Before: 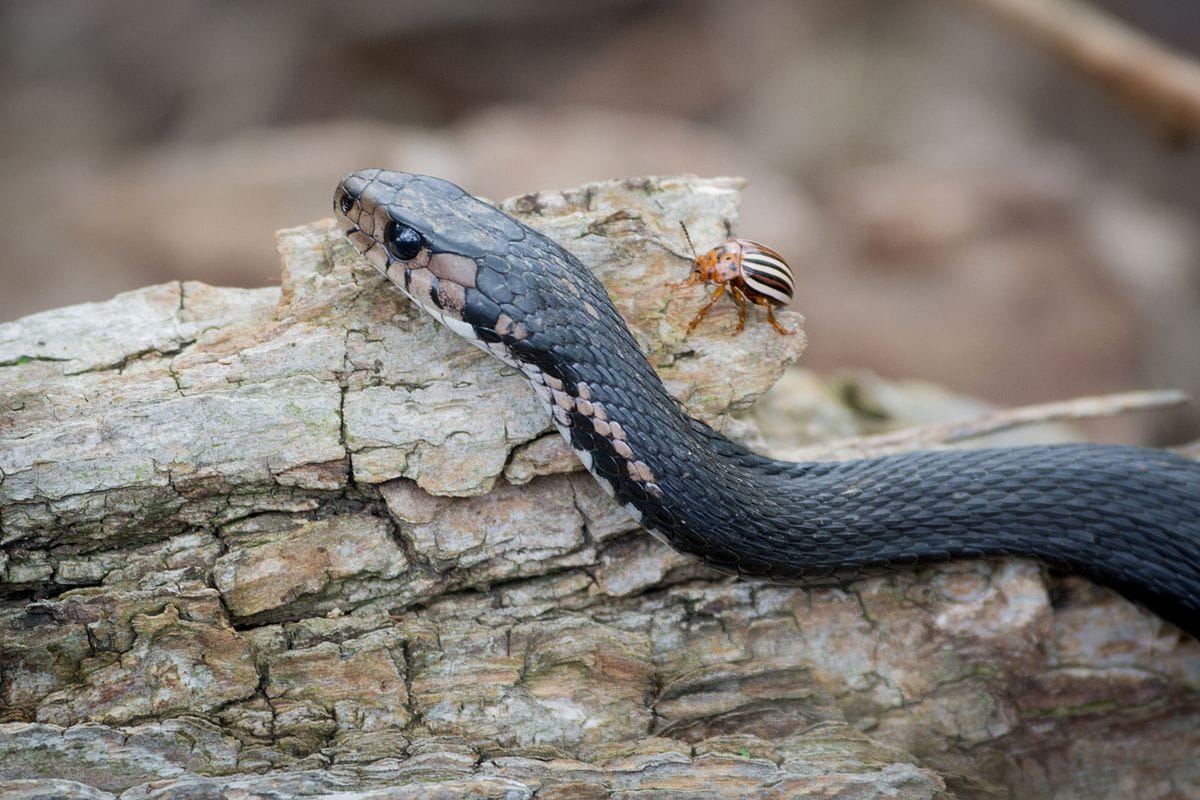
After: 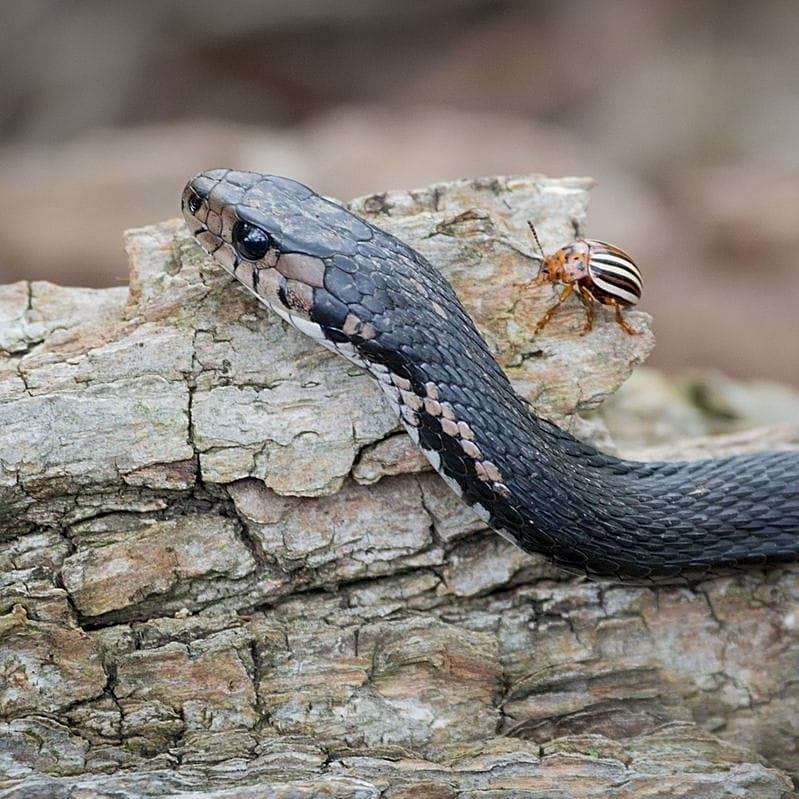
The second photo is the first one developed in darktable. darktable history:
crop and rotate: left 12.673%, right 20.66%
shadows and highlights: shadows 53, soften with gaussian
contrast brightness saturation: contrast 0.01, saturation -0.05
sharpen: on, module defaults
